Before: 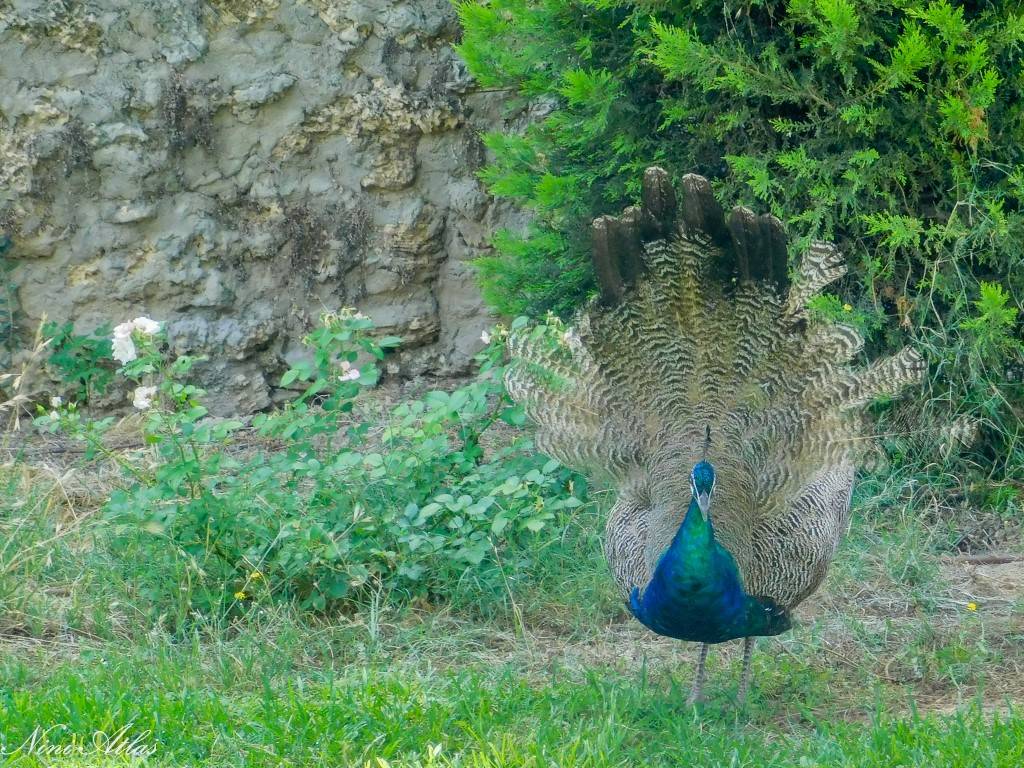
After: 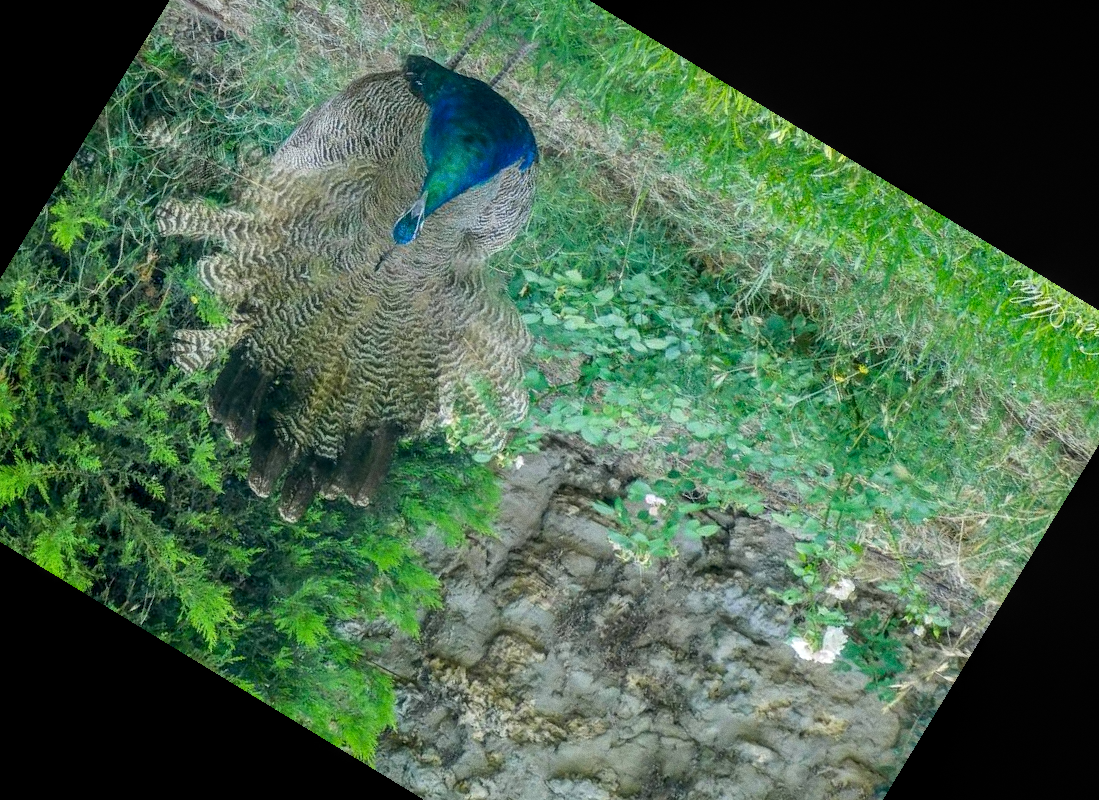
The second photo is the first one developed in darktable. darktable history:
crop and rotate: angle 148.68°, left 9.111%, top 15.603%, right 4.588%, bottom 17.041%
local contrast: on, module defaults
grain: coarseness 7.08 ISO, strength 21.67%, mid-tones bias 59.58%
